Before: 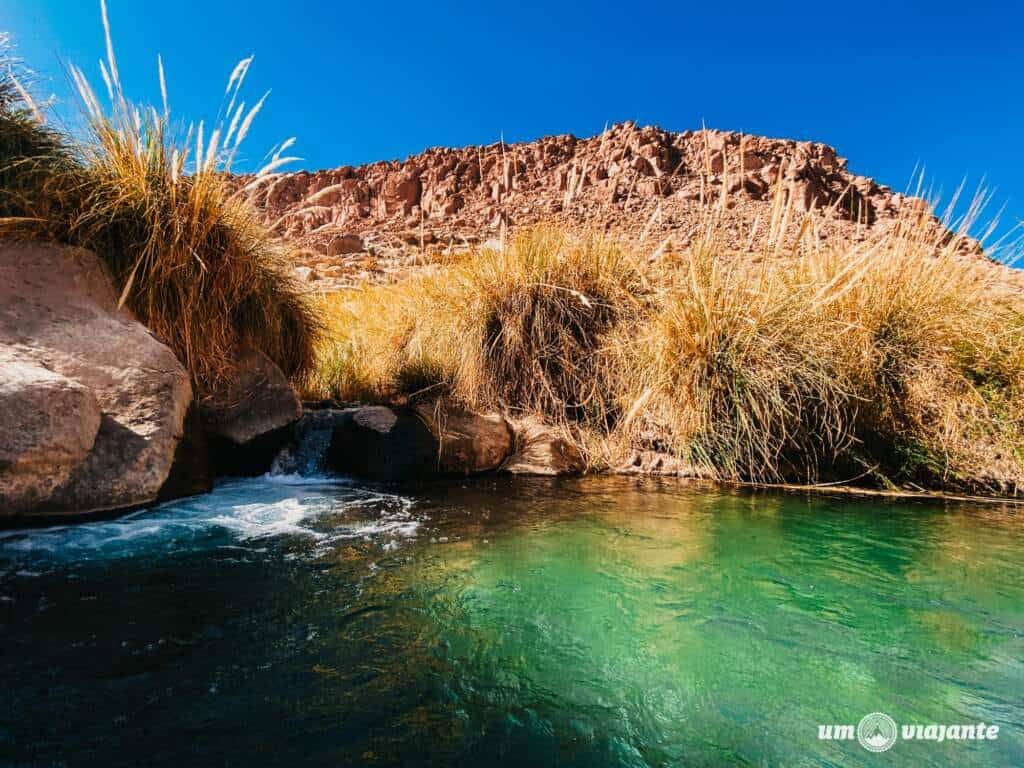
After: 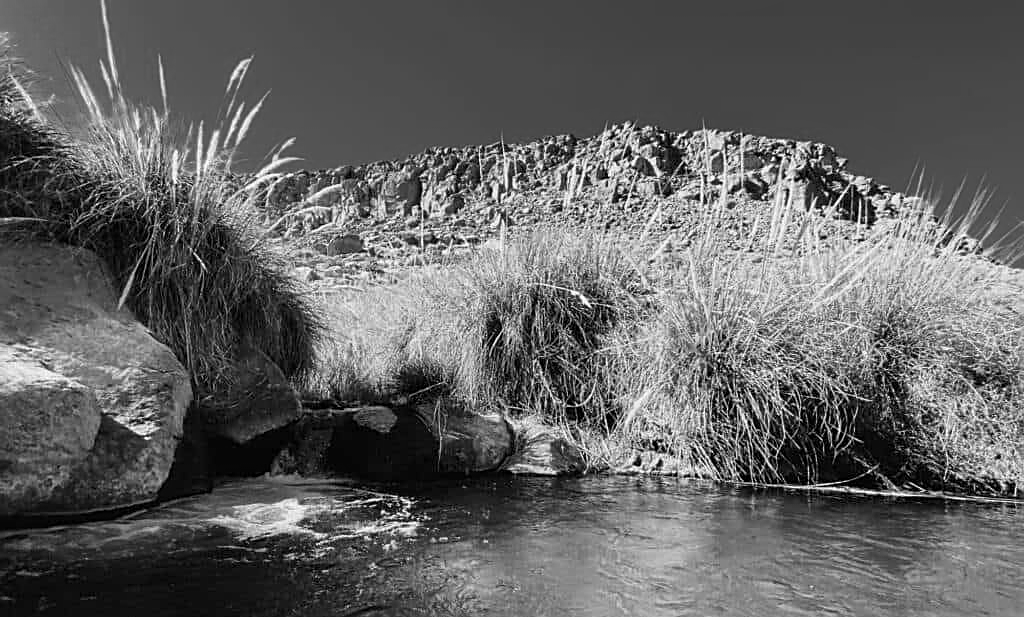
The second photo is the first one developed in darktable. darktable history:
monochrome: size 3.1
crop: bottom 19.644%
sharpen: on, module defaults
color zones: curves: ch0 [(0, 0.499) (0.143, 0.5) (0.286, 0.5) (0.429, 0.476) (0.571, 0.284) (0.714, 0.243) (0.857, 0.449) (1, 0.499)]; ch1 [(0, 0.532) (0.143, 0.645) (0.286, 0.696) (0.429, 0.211) (0.571, 0.504) (0.714, 0.493) (0.857, 0.495) (1, 0.532)]; ch2 [(0, 0.5) (0.143, 0.5) (0.286, 0.427) (0.429, 0.324) (0.571, 0.5) (0.714, 0.5) (0.857, 0.5) (1, 0.5)]
exposure: compensate highlight preservation false
